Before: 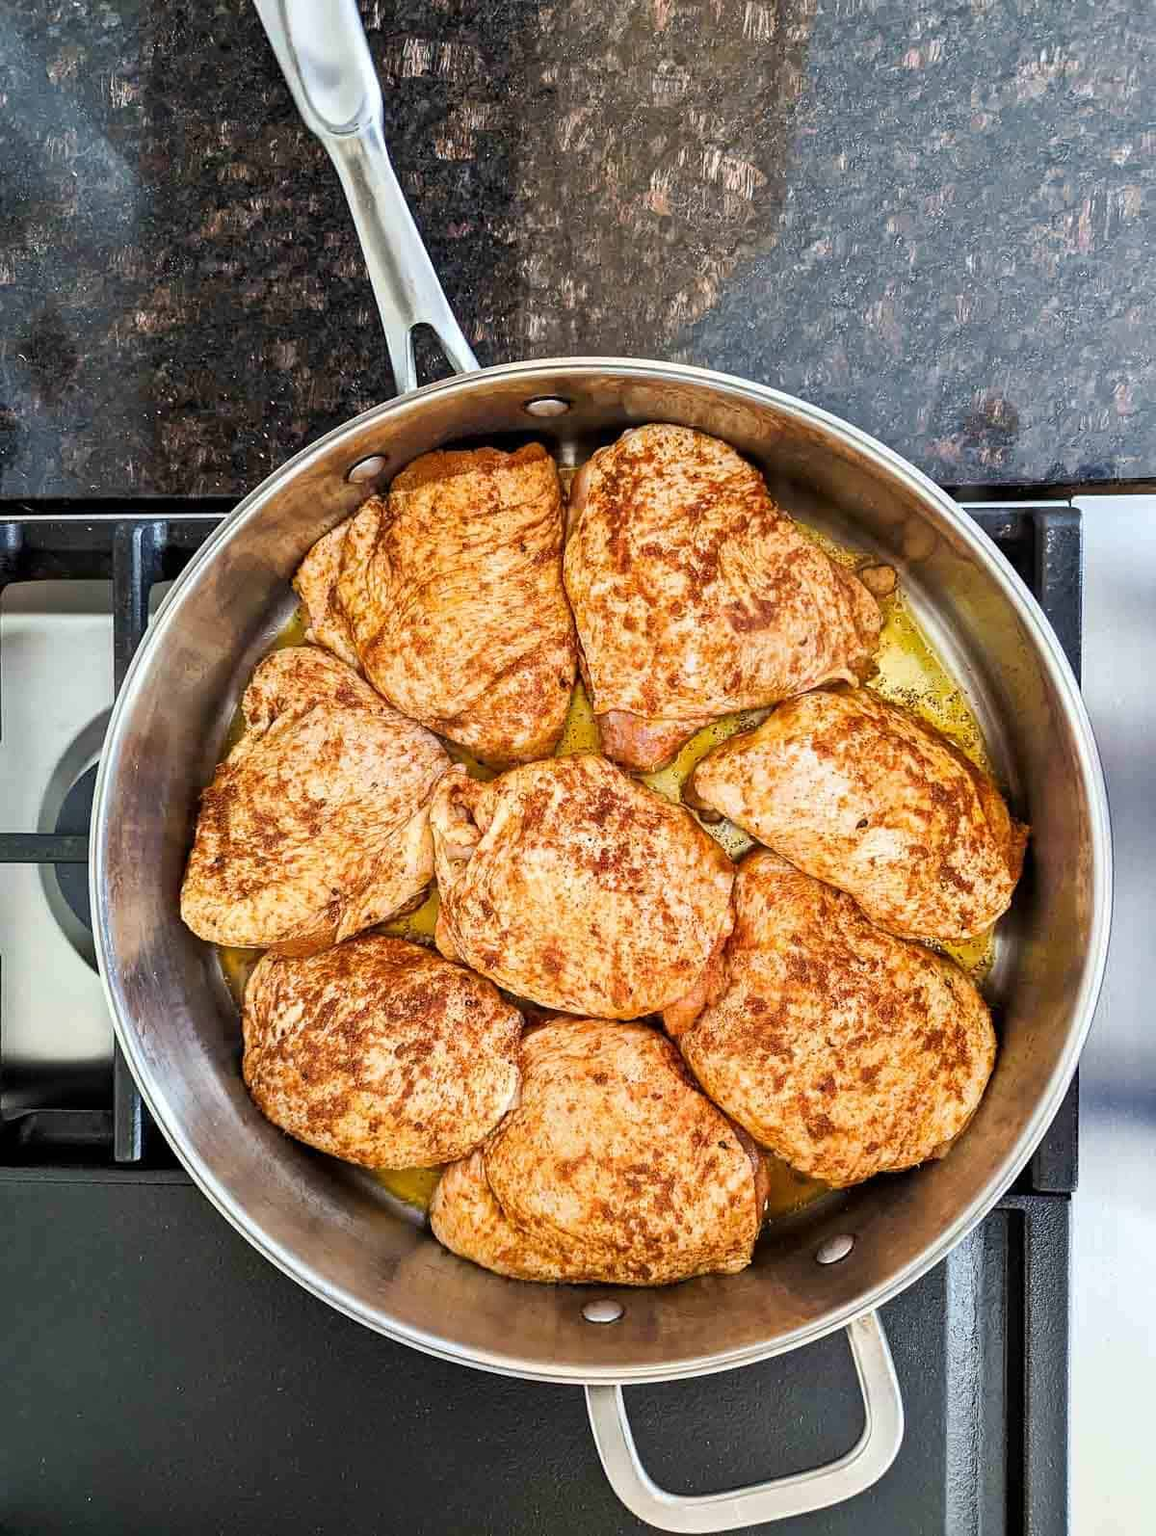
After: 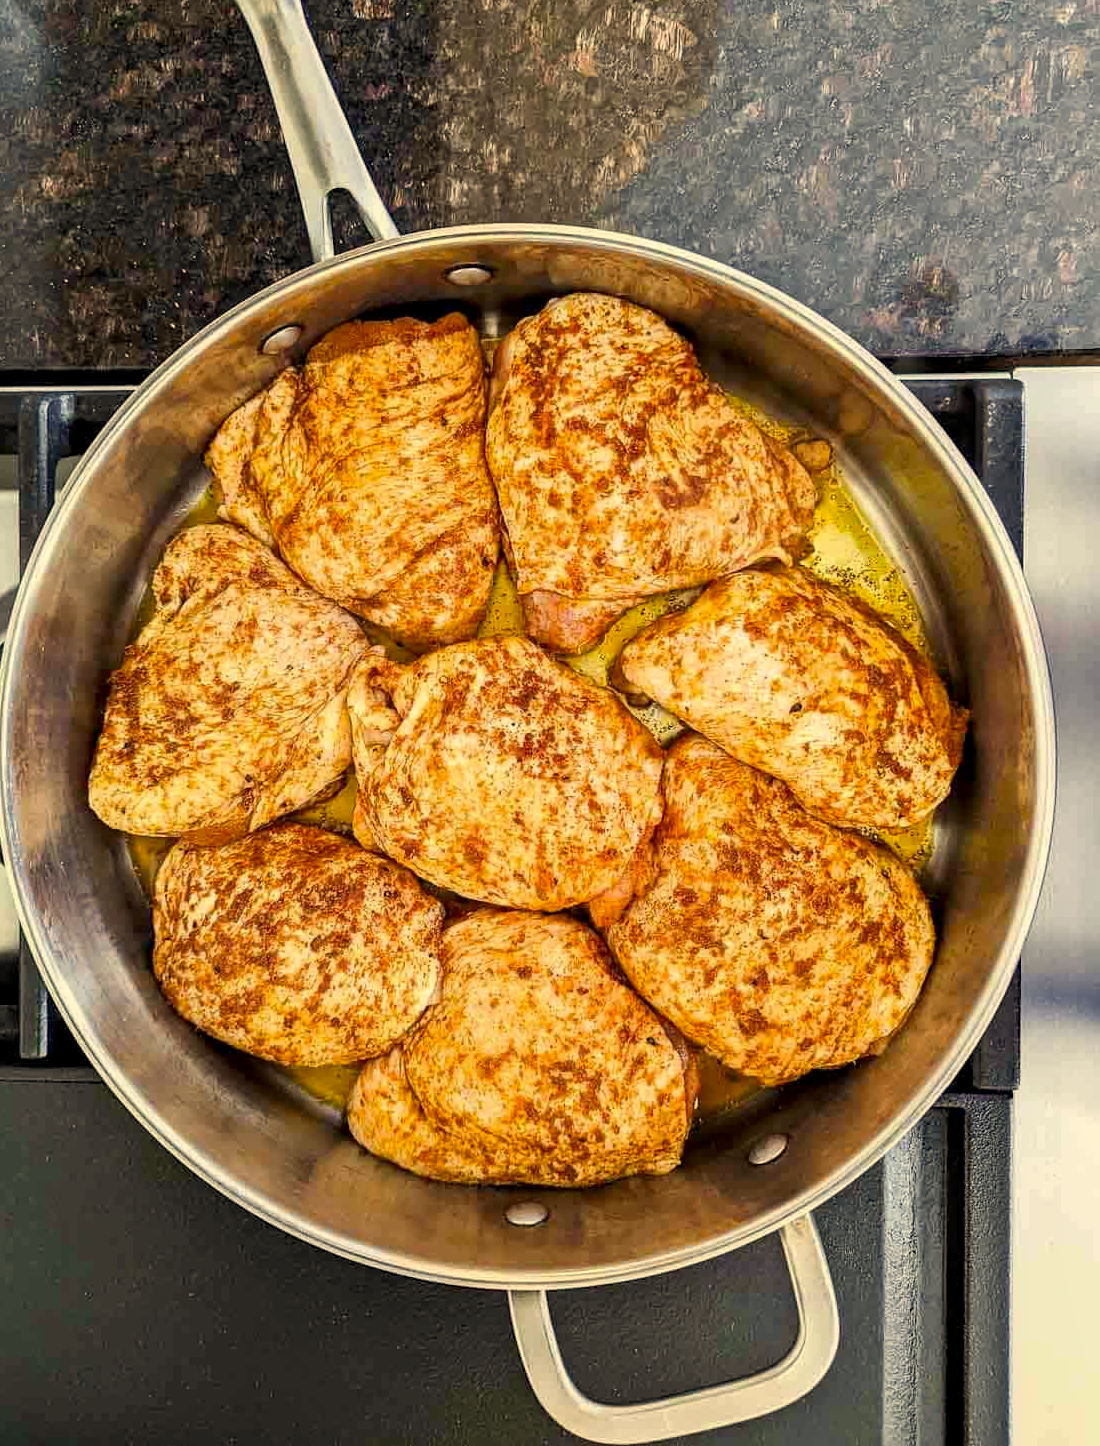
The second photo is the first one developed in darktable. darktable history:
crop and rotate: left 8.262%, top 9.226%
local contrast: highlights 61%, shadows 106%, detail 107%, midtone range 0.529
color correction: highlights a* 2.72, highlights b* 22.8
